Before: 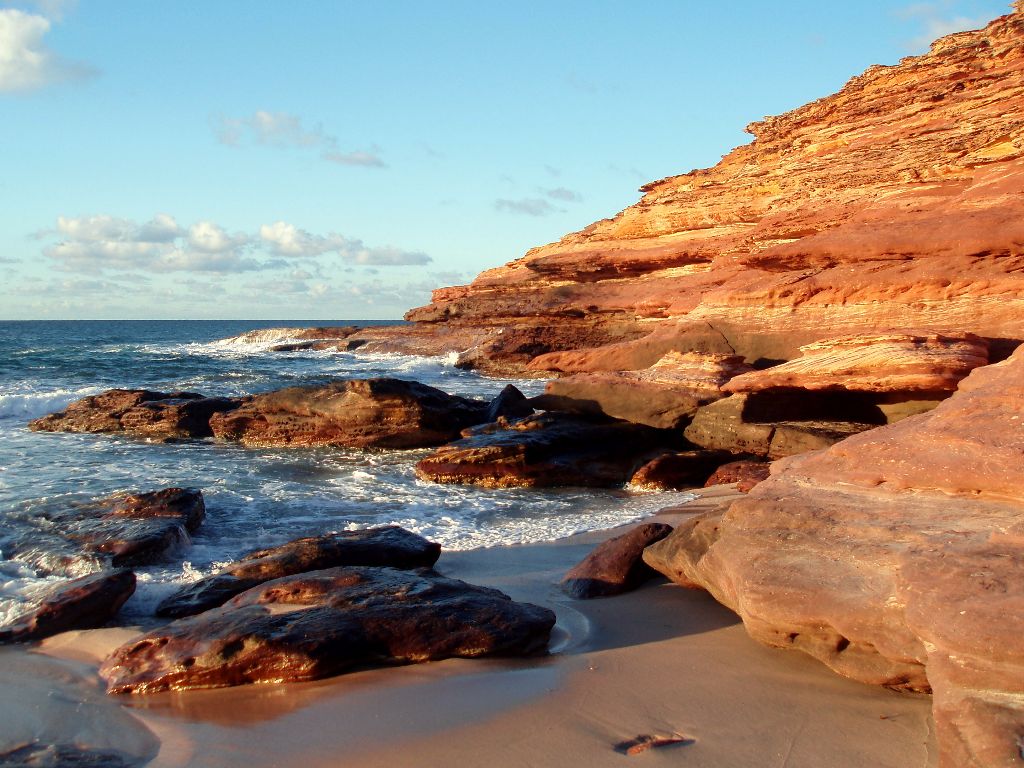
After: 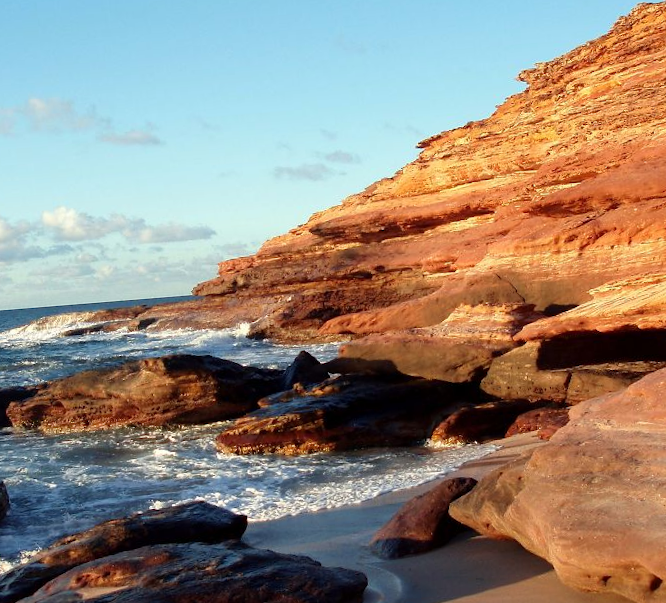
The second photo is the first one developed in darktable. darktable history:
rotate and perspective: rotation -4.57°, crop left 0.054, crop right 0.944, crop top 0.087, crop bottom 0.914
crop: left 18.479%, right 12.2%, bottom 13.971%
